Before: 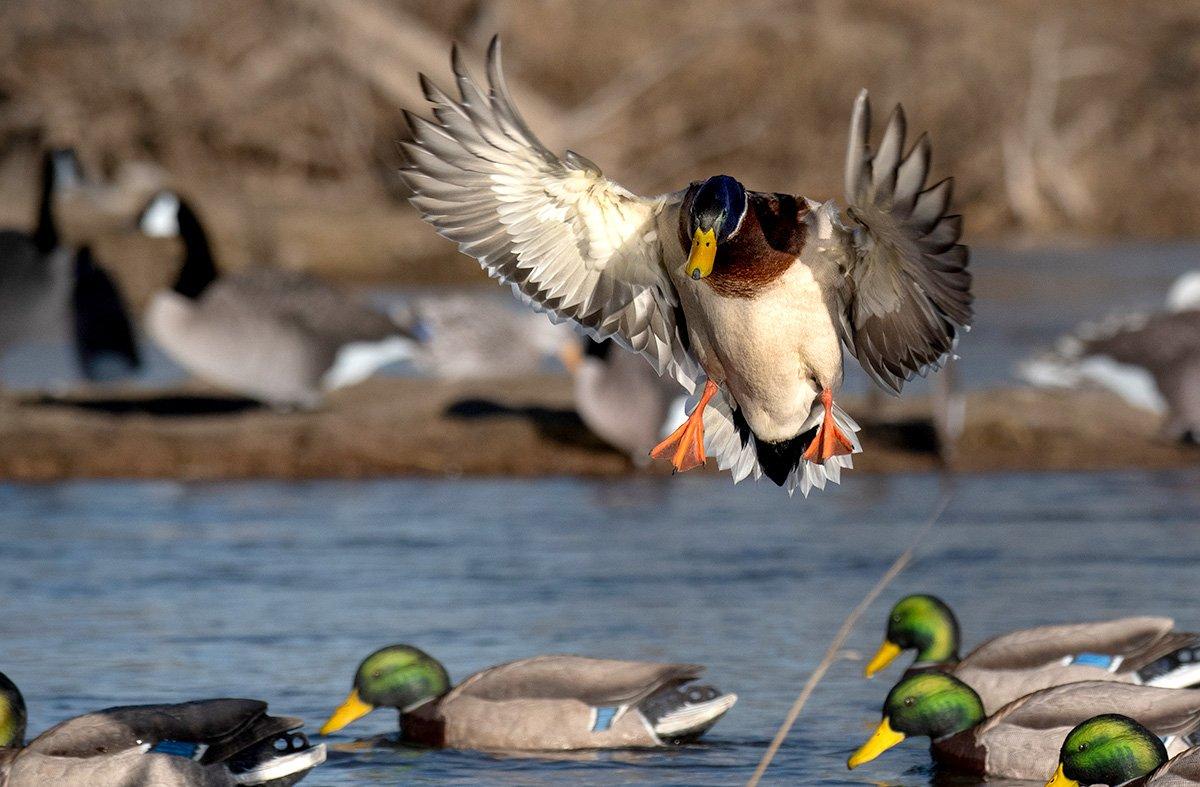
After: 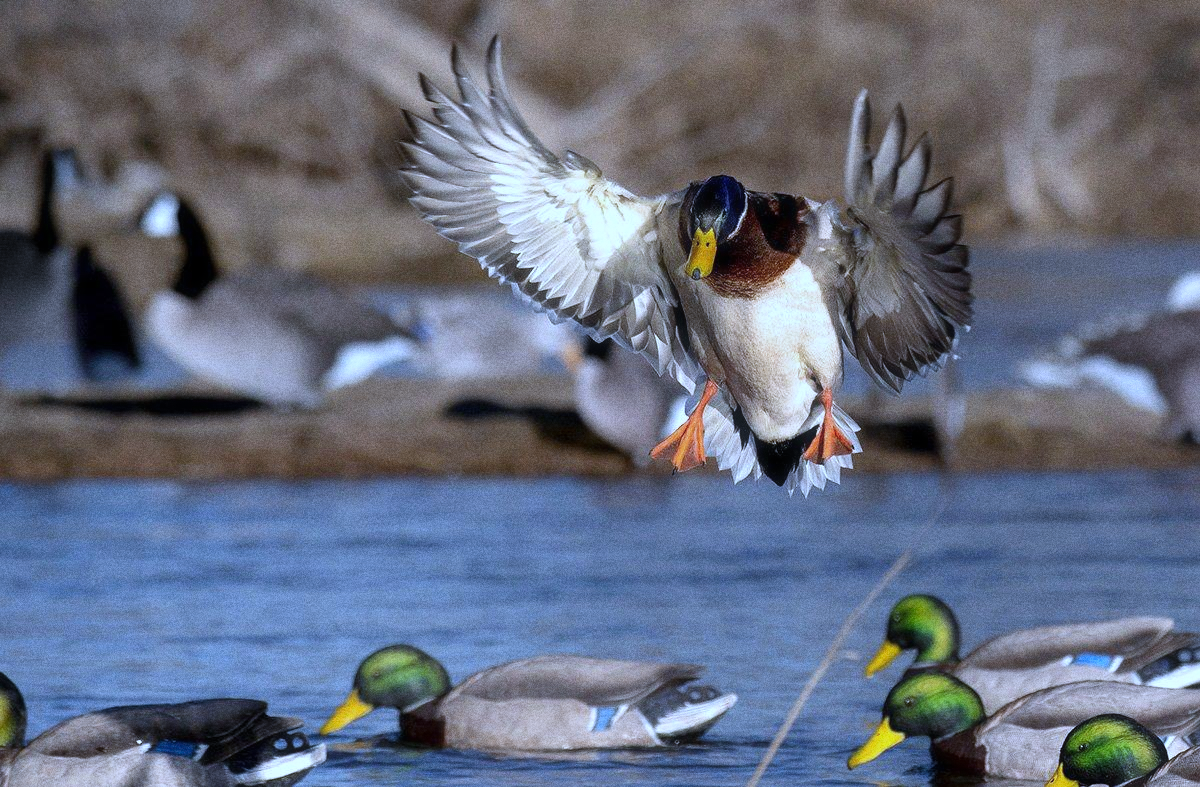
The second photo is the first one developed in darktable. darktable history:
rotate and perspective: automatic cropping off
grain: coarseness 8.68 ISO, strength 31.94%
haze removal: strength -0.05
white balance: red 0.871, blue 1.249
